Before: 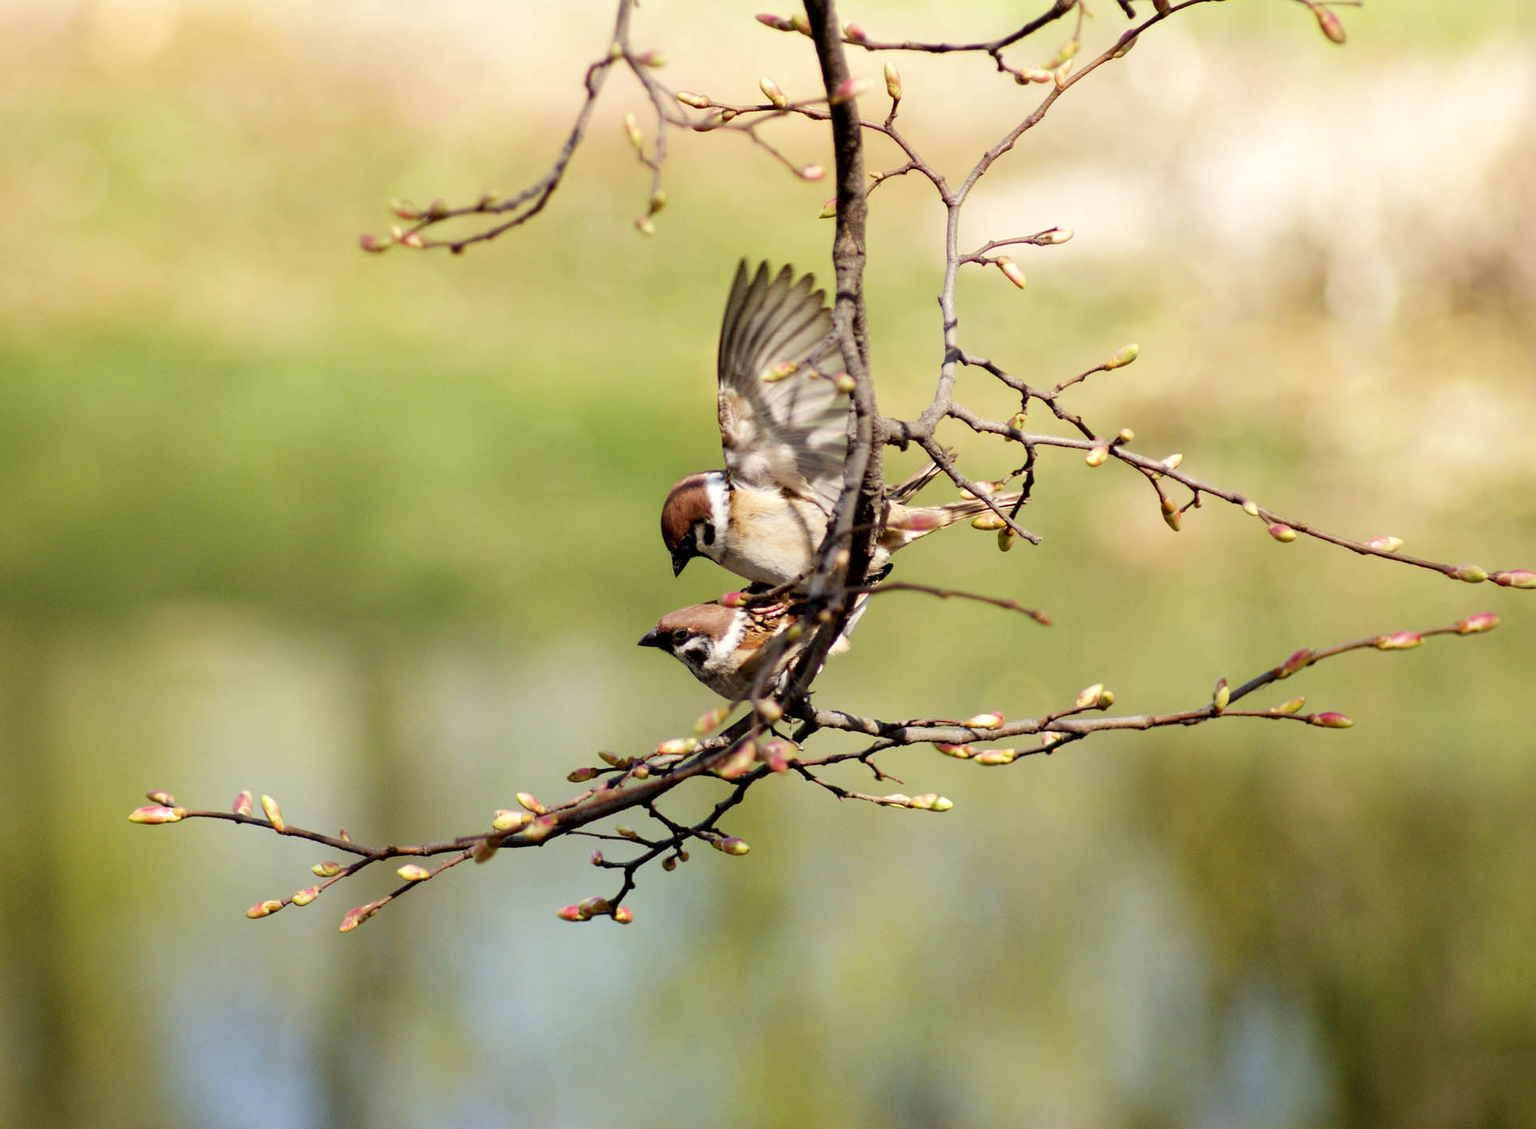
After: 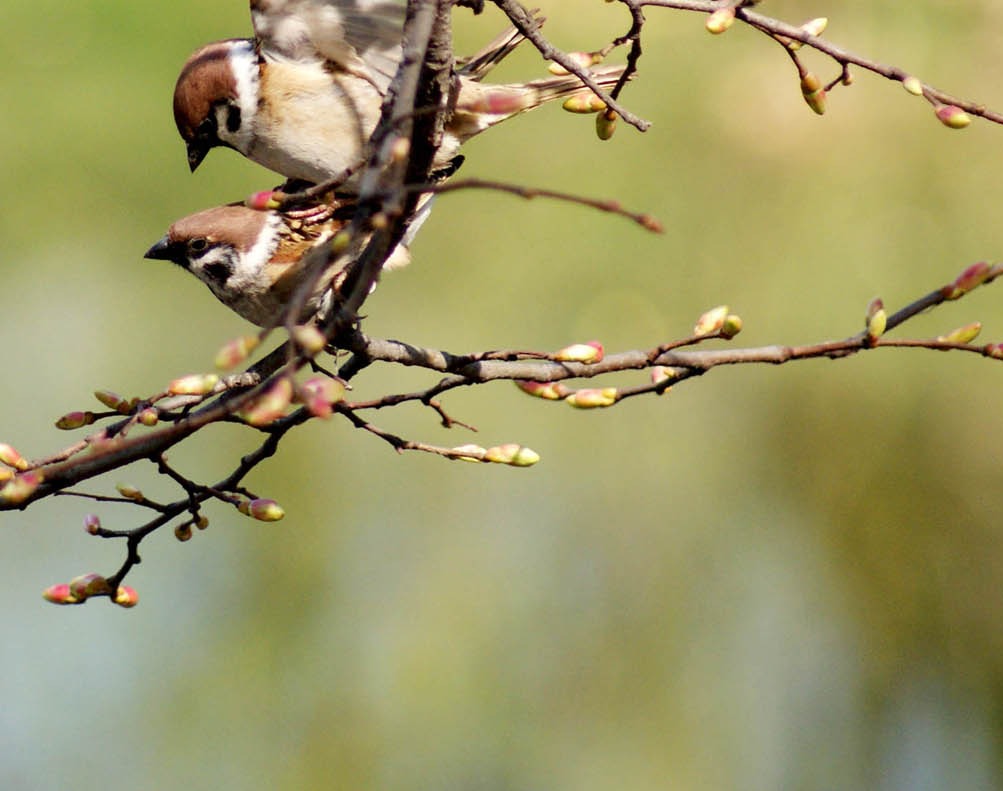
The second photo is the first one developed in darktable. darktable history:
crop: left 34.047%, top 38.994%, right 13.884%, bottom 5.166%
